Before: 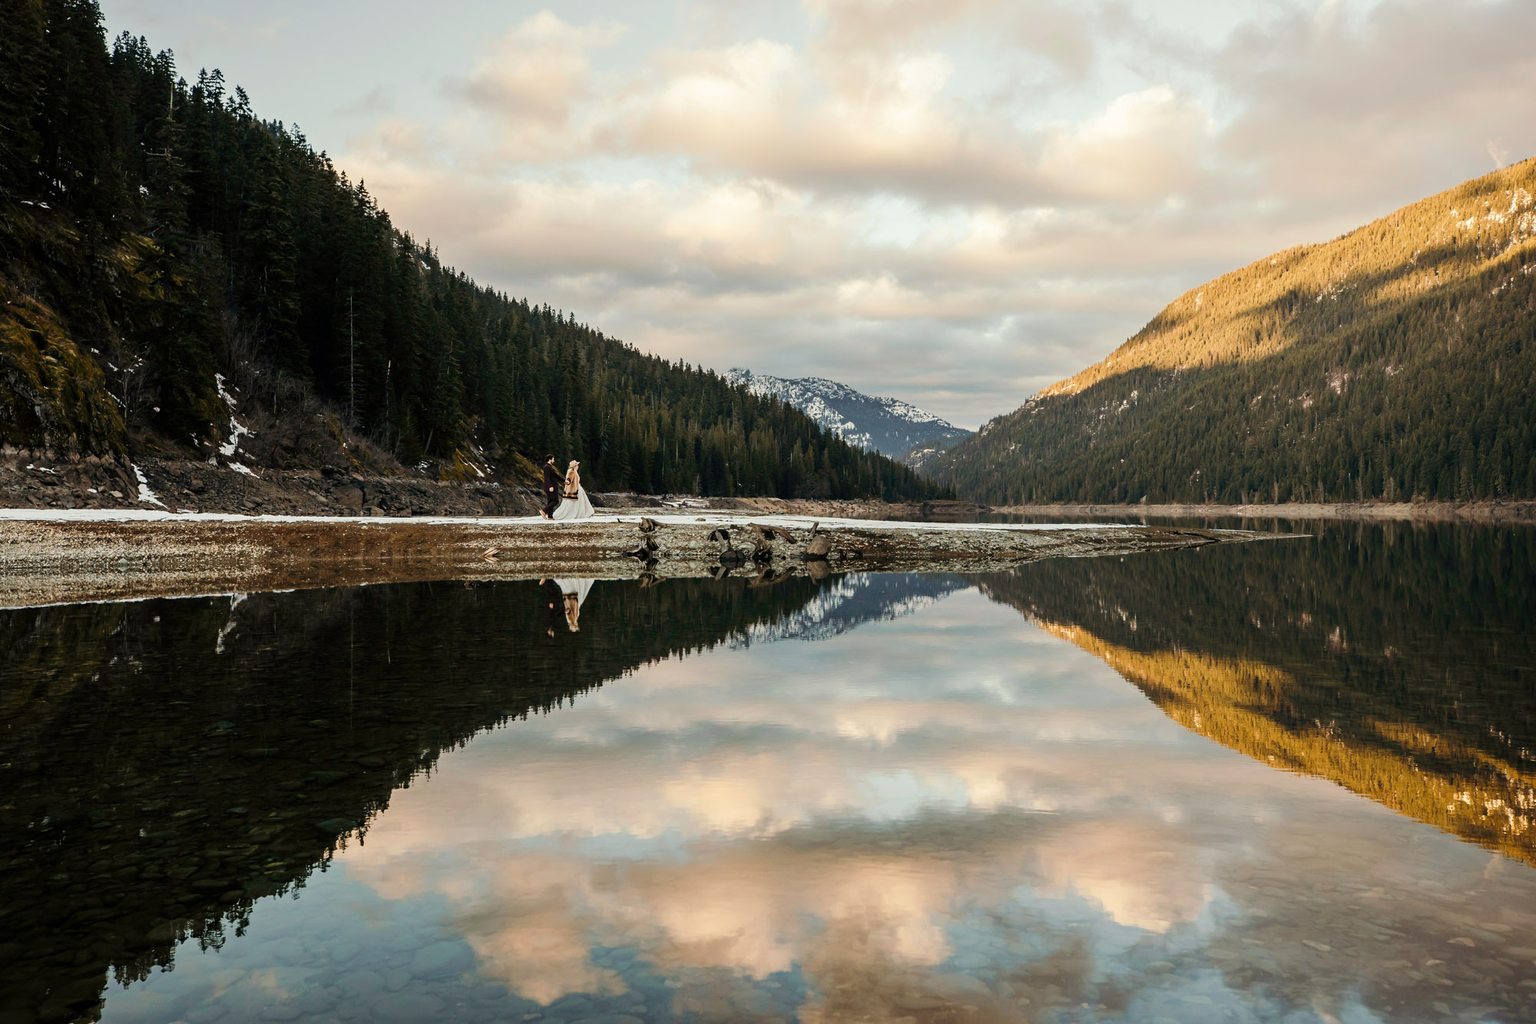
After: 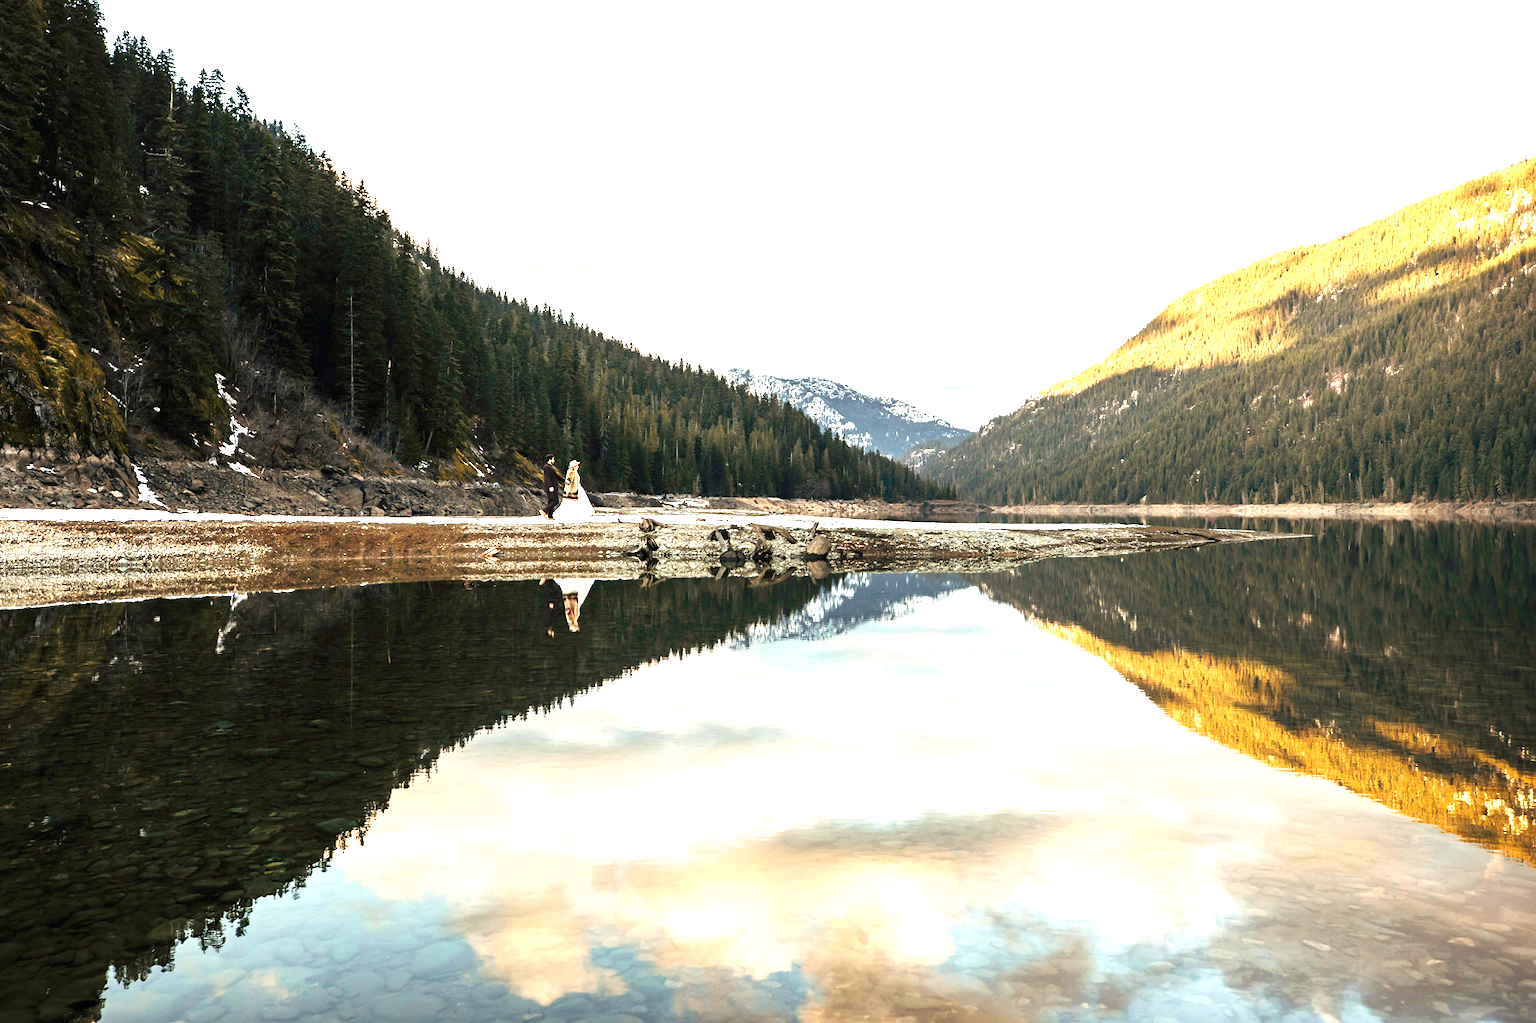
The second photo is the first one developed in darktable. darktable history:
exposure: black level correction 0, exposure 1.506 EV, compensate highlight preservation false
